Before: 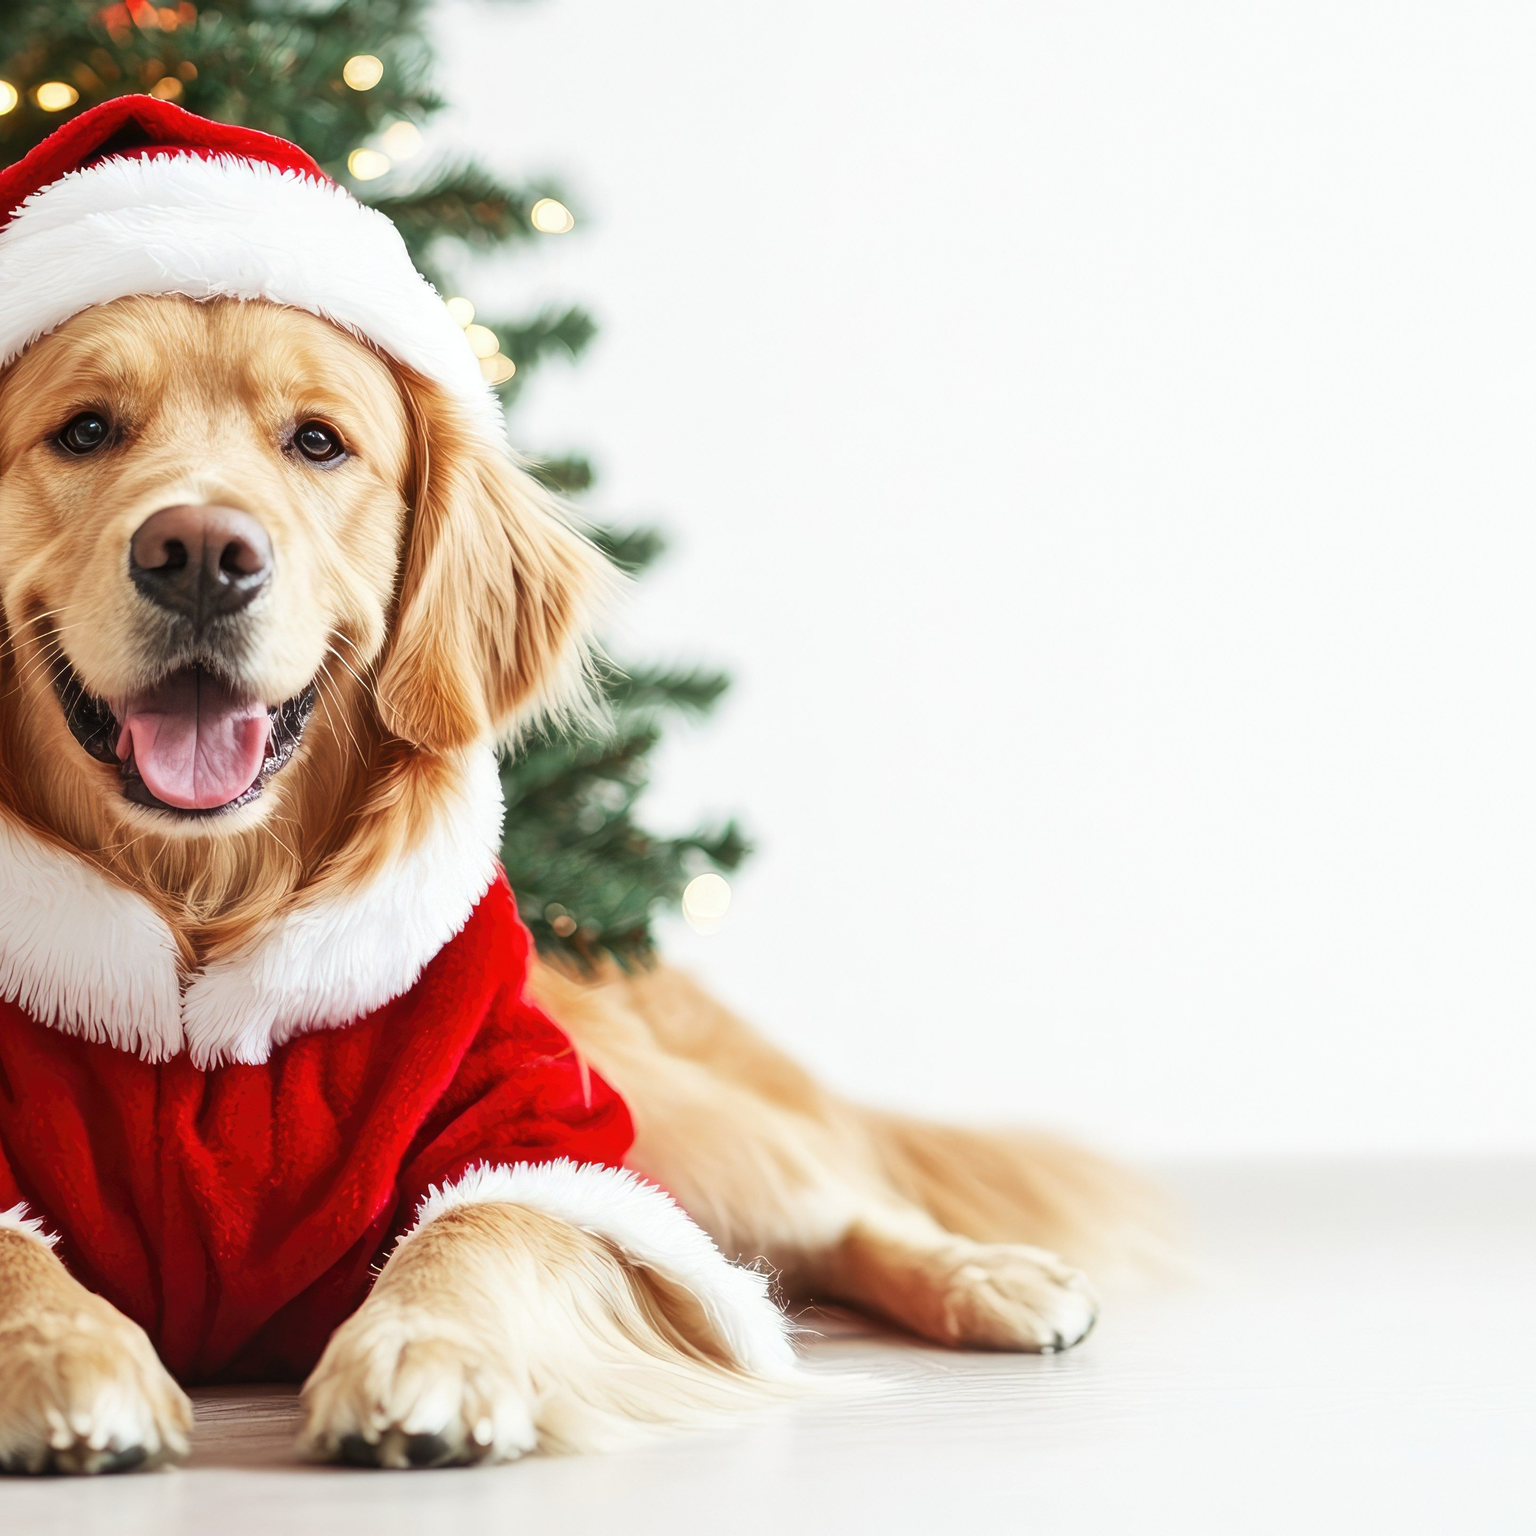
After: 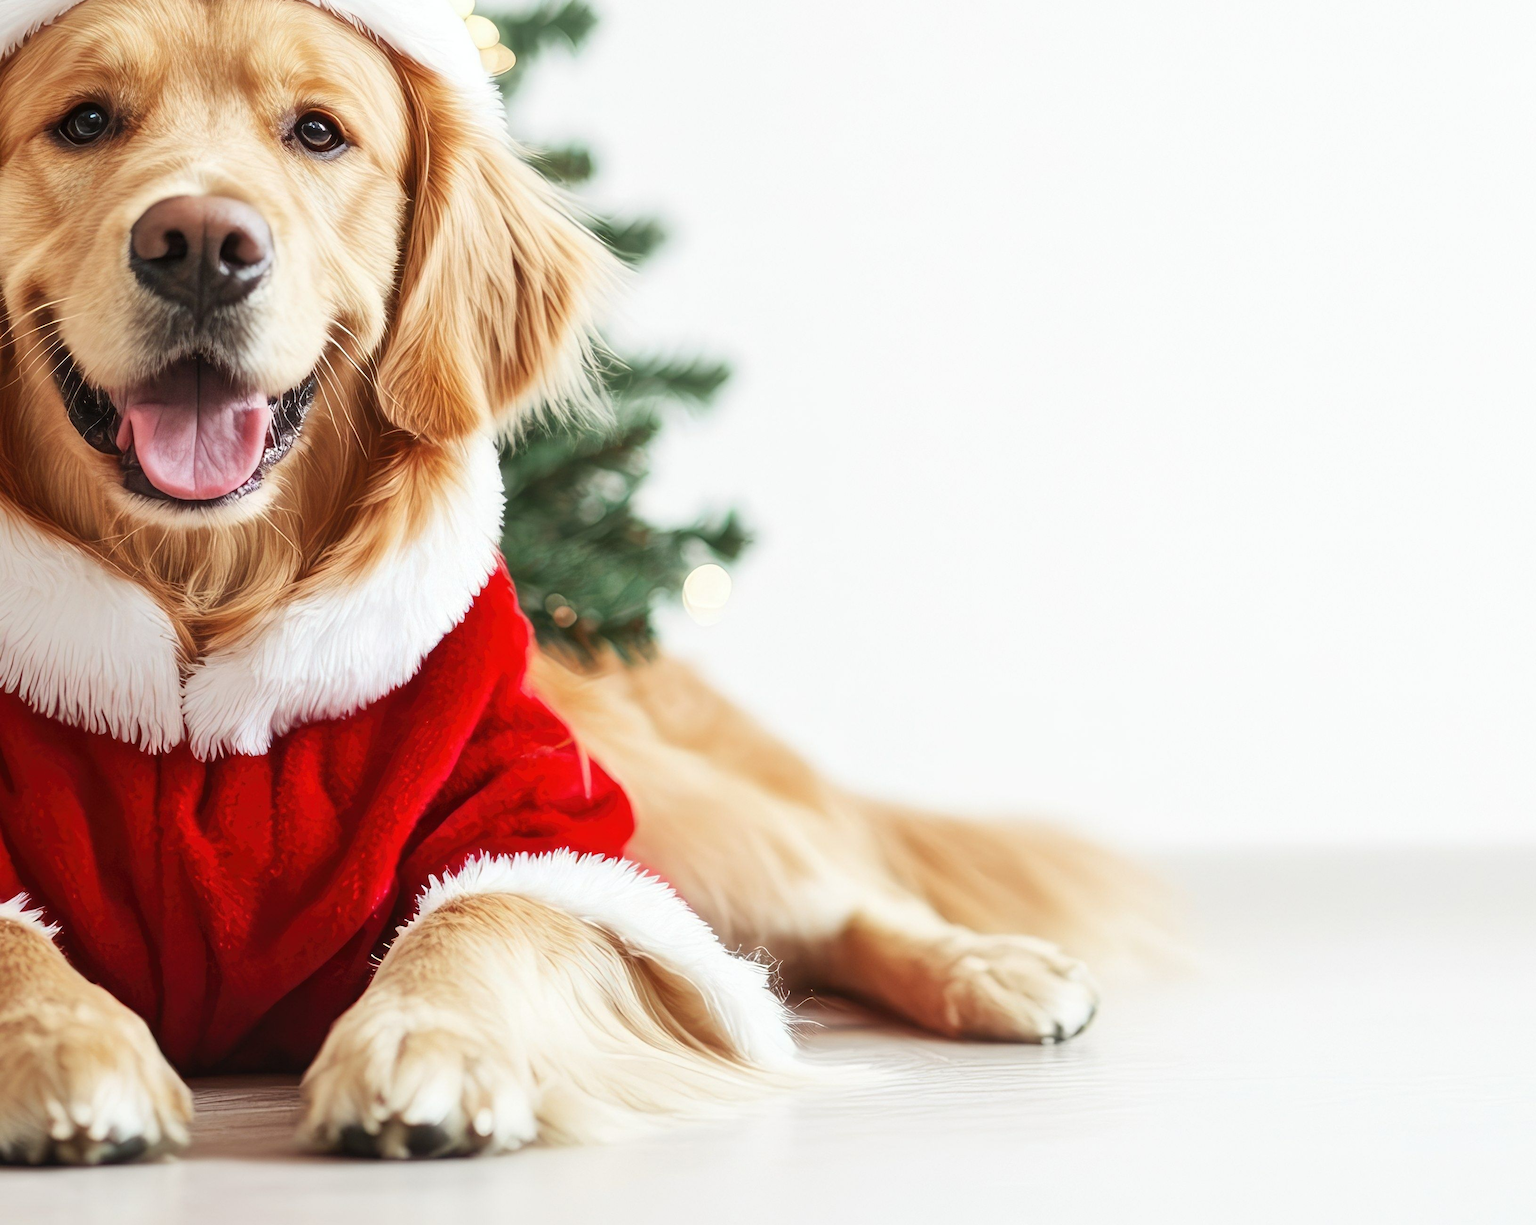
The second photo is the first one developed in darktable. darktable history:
crop and rotate: top 20.169%
